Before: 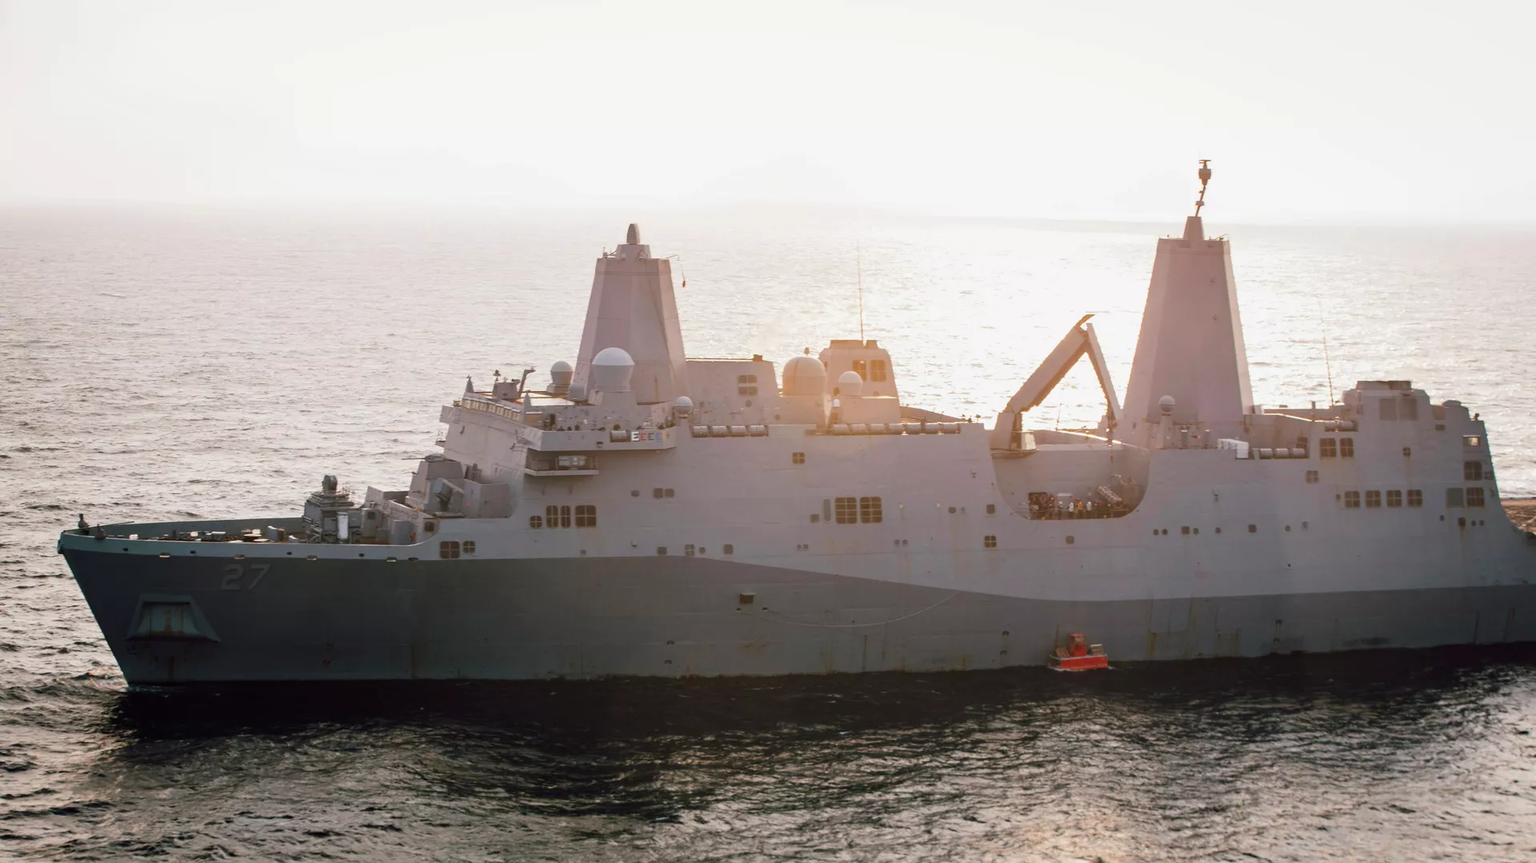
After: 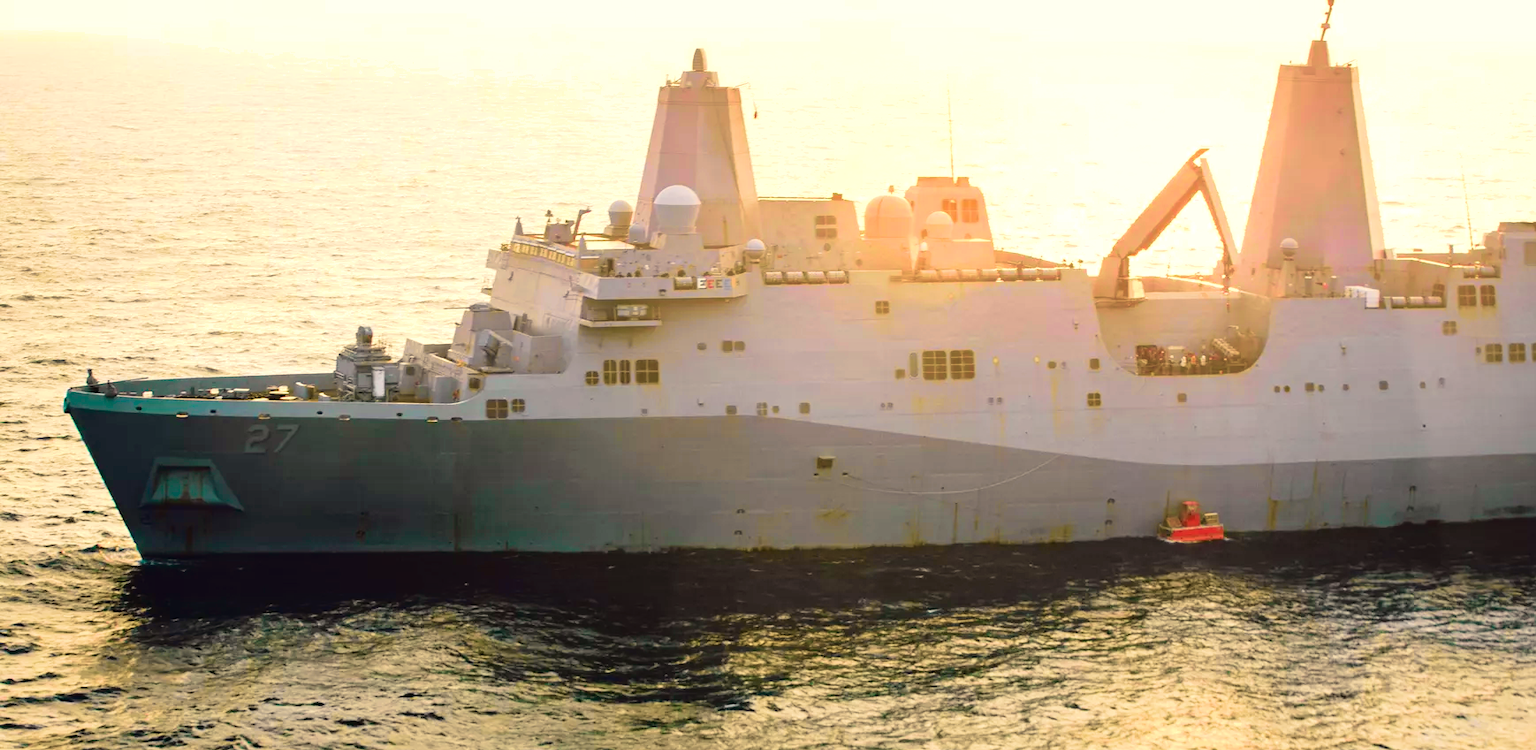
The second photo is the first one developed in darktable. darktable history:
exposure: exposure 0.74 EV, compensate highlight preservation false
shadows and highlights: shadows 10, white point adjustment 1, highlights -40
crop: top 20.916%, right 9.437%, bottom 0.316%
white balance: red 1.045, blue 0.932
velvia: strength 56%
tone curve: curves: ch0 [(0, 0.022) (0.114, 0.088) (0.282, 0.316) (0.446, 0.511) (0.613, 0.693) (0.786, 0.843) (0.999, 0.949)]; ch1 [(0, 0) (0.395, 0.343) (0.463, 0.427) (0.486, 0.474) (0.503, 0.5) (0.535, 0.522) (0.555, 0.546) (0.594, 0.614) (0.755, 0.793) (1, 1)]; ch2 [(0, 0) (0.369, 0.388) (0.449, 0.431) (0.501, 0.5) (0.528, 0.517) (0.561, 0.59) (0.612, 0.646) (0.697, 0.721) (1, 1)], color space Lab, independent channels, preserve colors none
